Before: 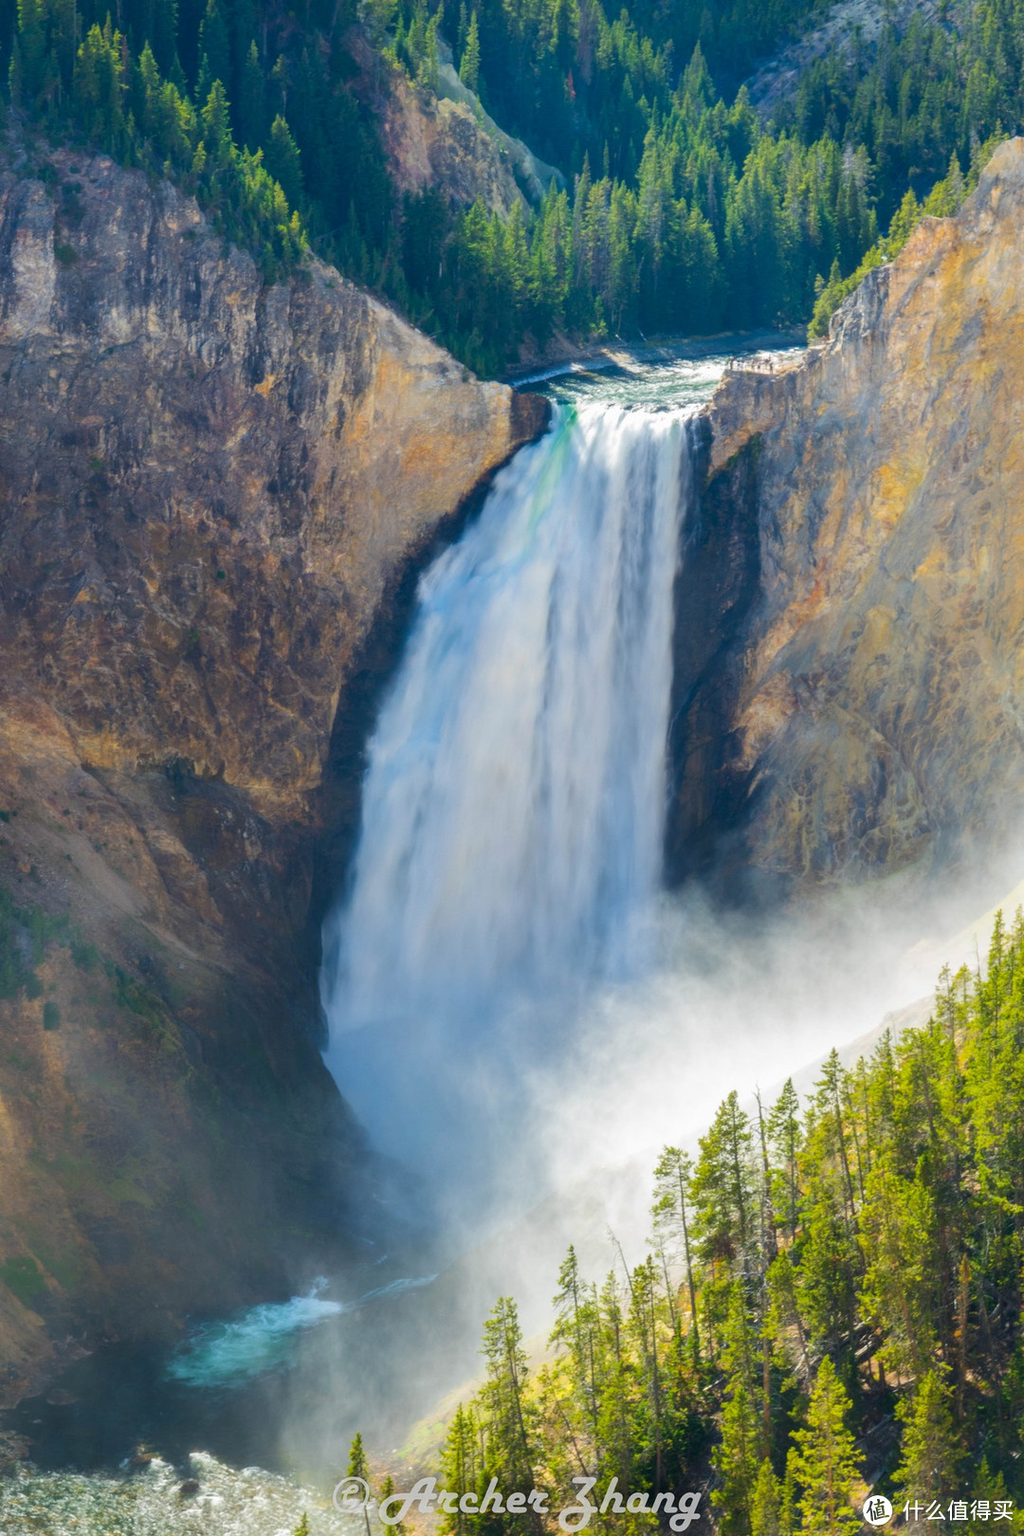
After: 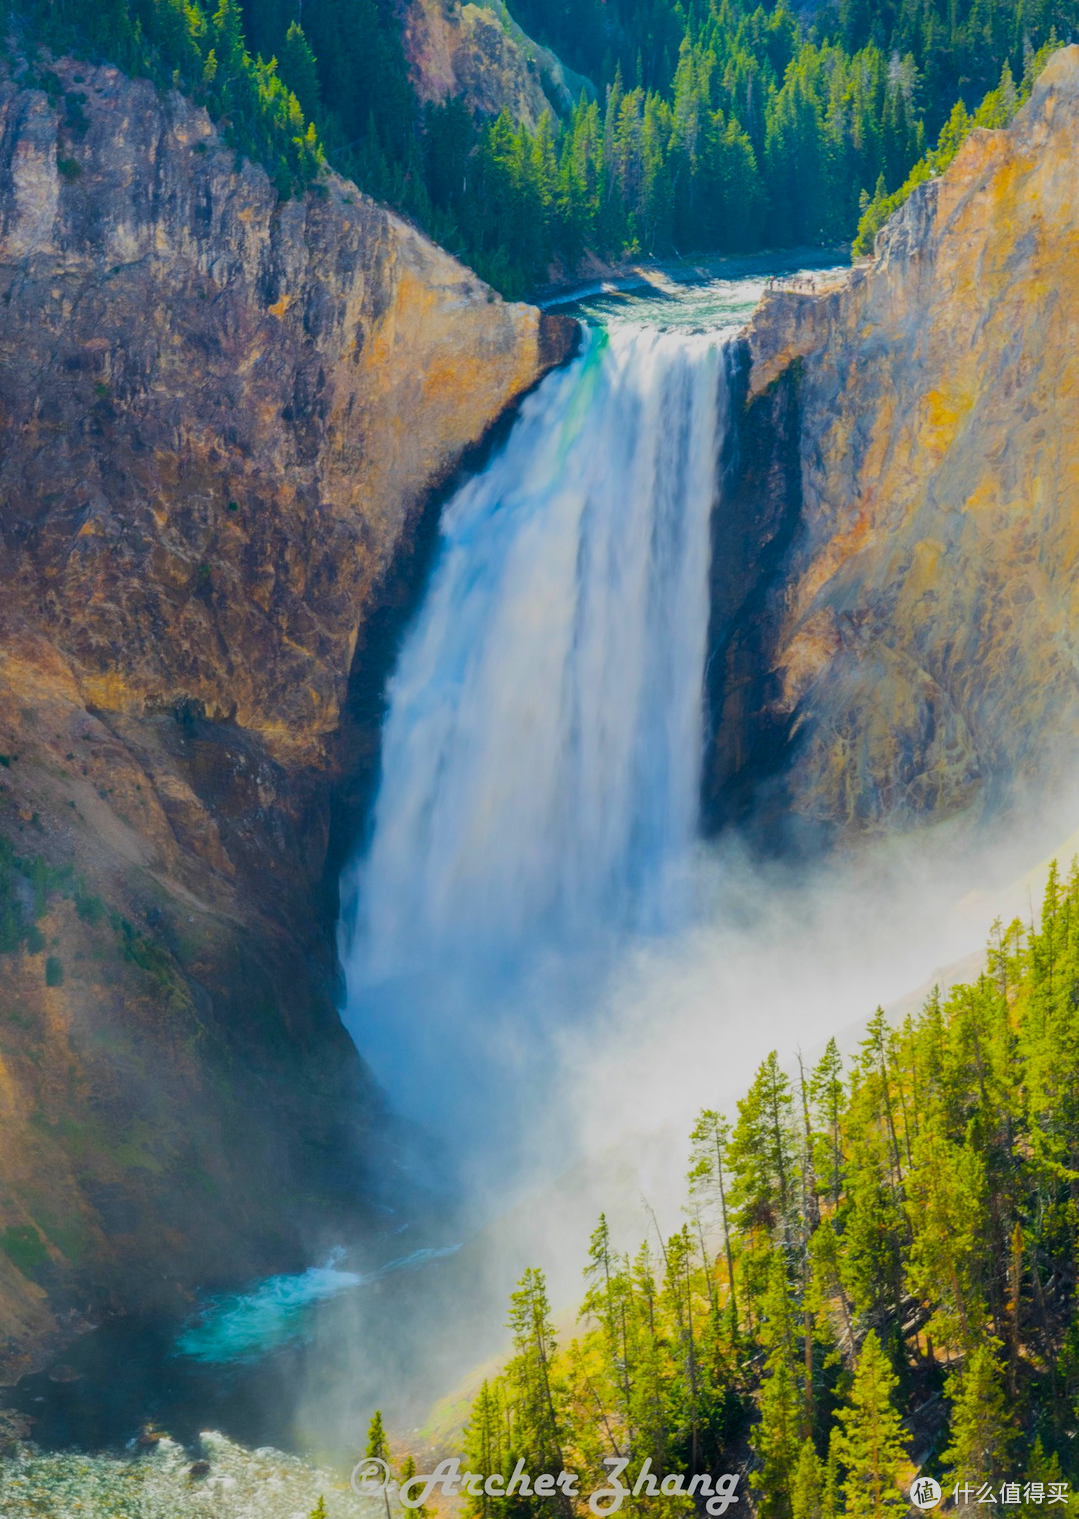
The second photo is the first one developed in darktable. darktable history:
color balance rgb: perceptual saturation grading › global saturation 25.291%, global vibrance 24.429%
crop and rotate: top 6.233%
filmic rgb: black relative exposure -7.65 EV, white relative exposure 4.56 EV, hardness 3.61, color science v6 (2022)
